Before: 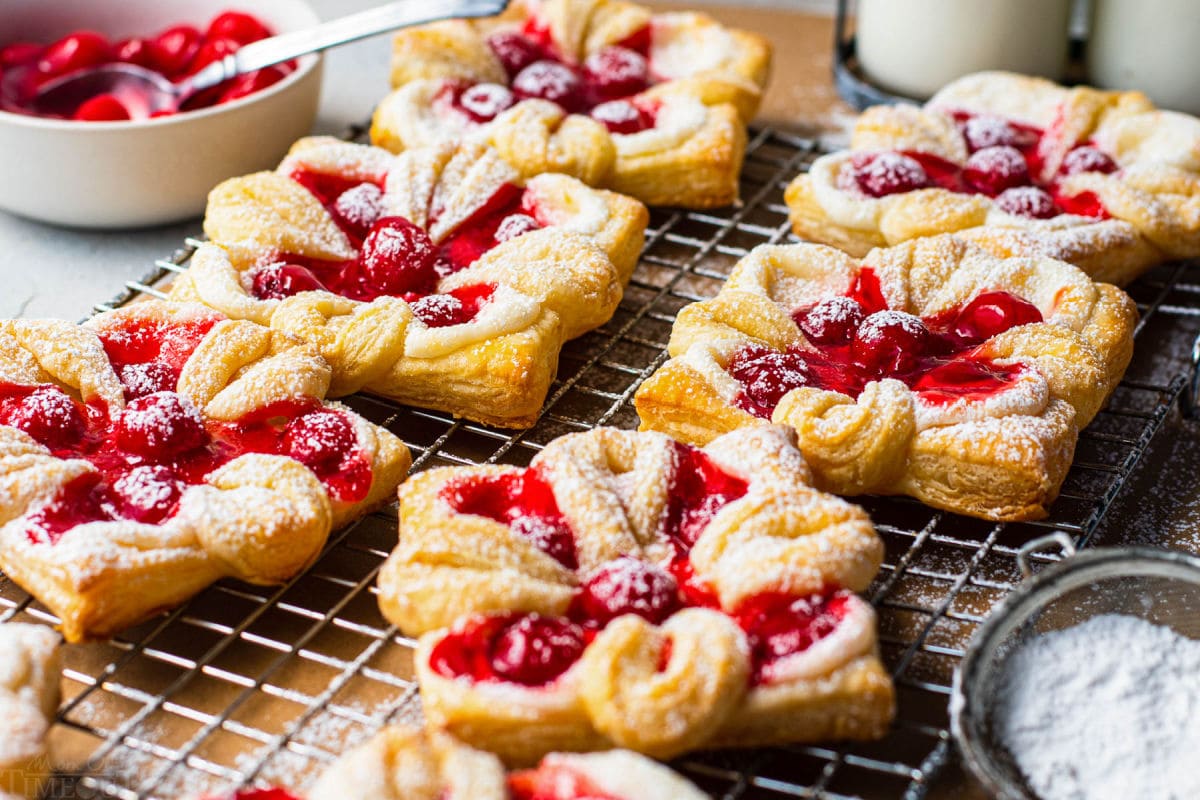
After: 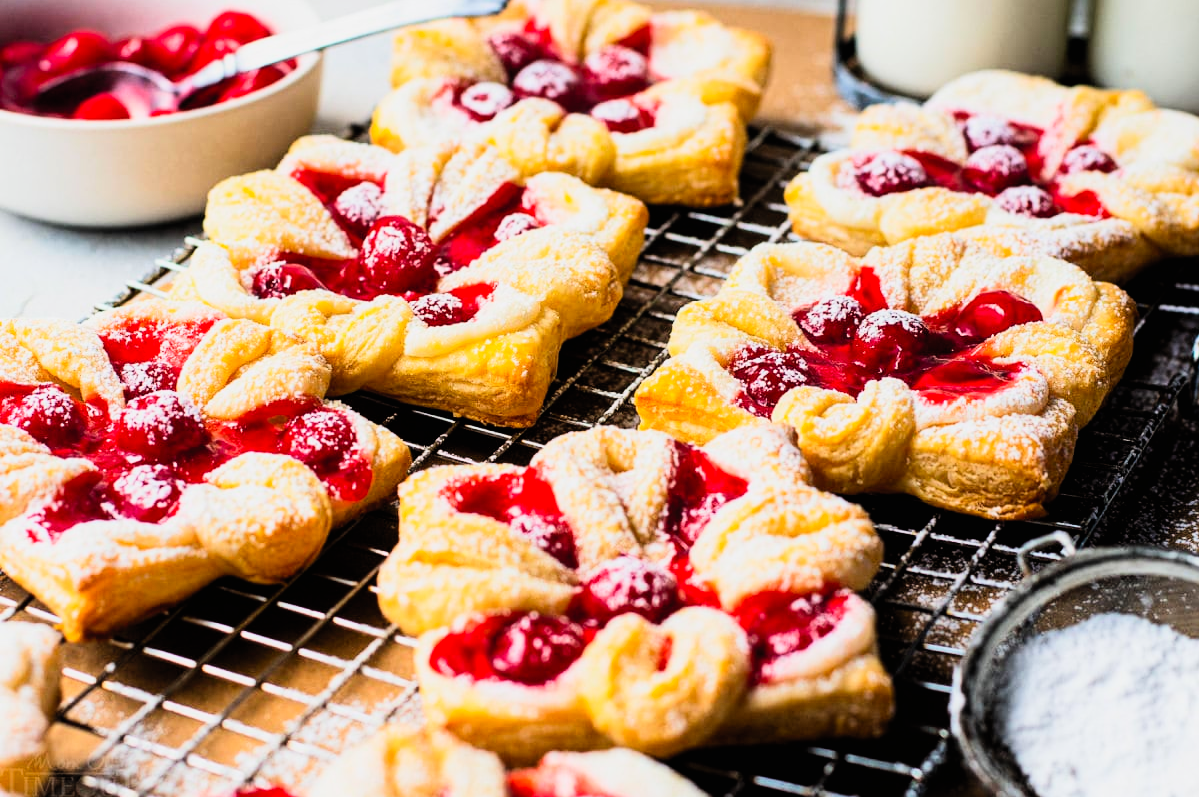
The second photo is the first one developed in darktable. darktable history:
exposure: exposure -0.02 EV, compensate highlight preservation false
filmic rgb: black relative exposure -5.15 EV, white relative exposure 3.56 EV, hardness 3.17, contrast 1.299, highlights saturation mix -49.86%, iterations of high-quality reconstruction 0
contrast brightness saturation: contrast 0.201, brightness 0.157, saturation 0.224
crop: top 0.214%, bottom 0.093%
contrast equalizer: y [[0.46, 0.454, 0.451, 0.451, 0.455, 0.46], [0.5 ×6], [0.5 ×6], [0 ×6], [0 ×6]], mix 0.316
